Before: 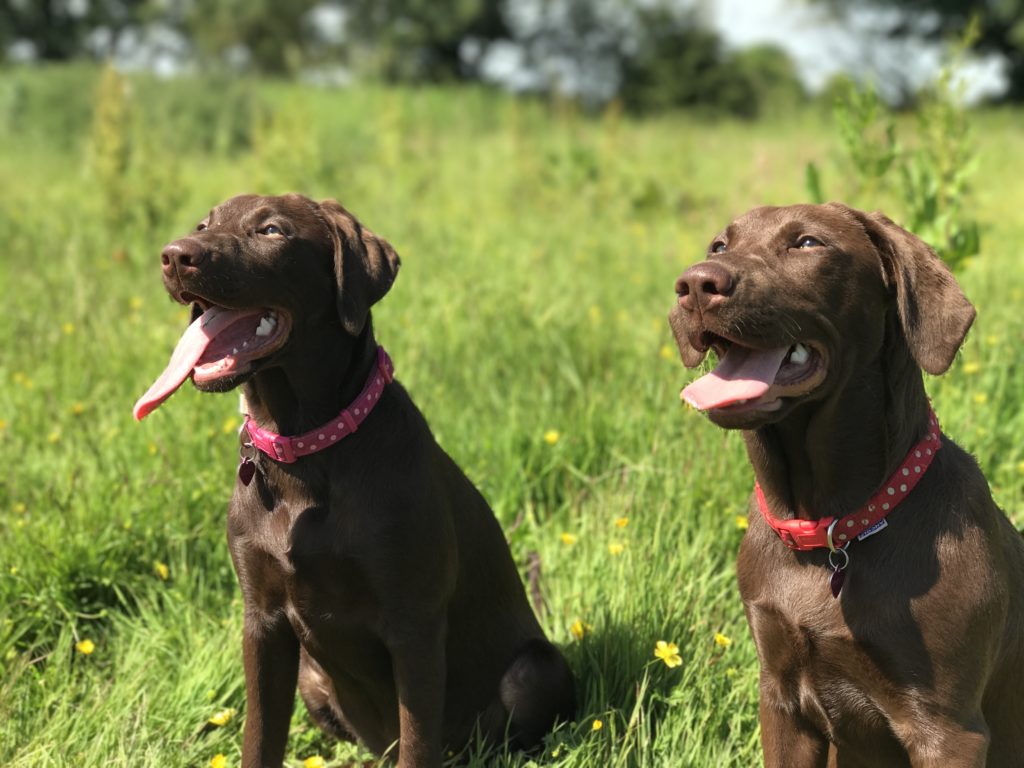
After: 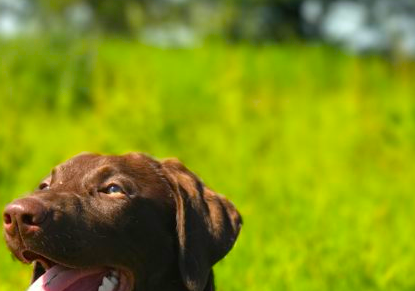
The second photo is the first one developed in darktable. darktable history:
crop: left 15.452%, top 5.459%, right 43.956%, bottom 56.62%
color balance rgb: linear chroma grading › global chroma 15%, perceptual saturation grading › global saturation 30%
rotate and perspective: automatic cropping original format, crop left 0, crop top 0
